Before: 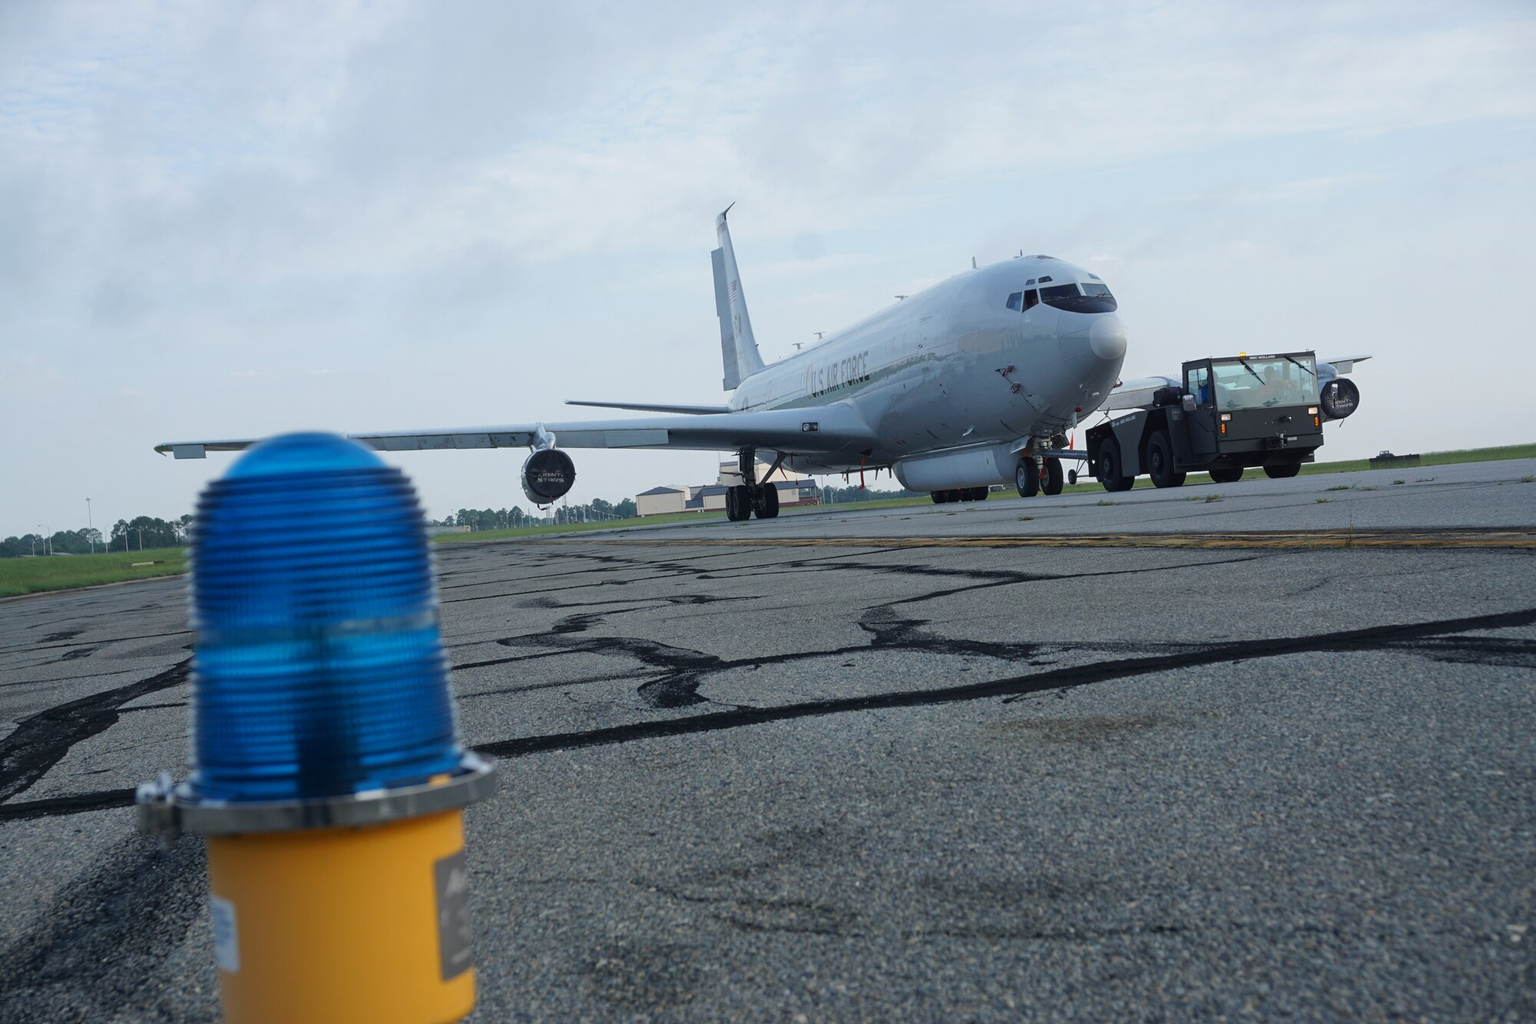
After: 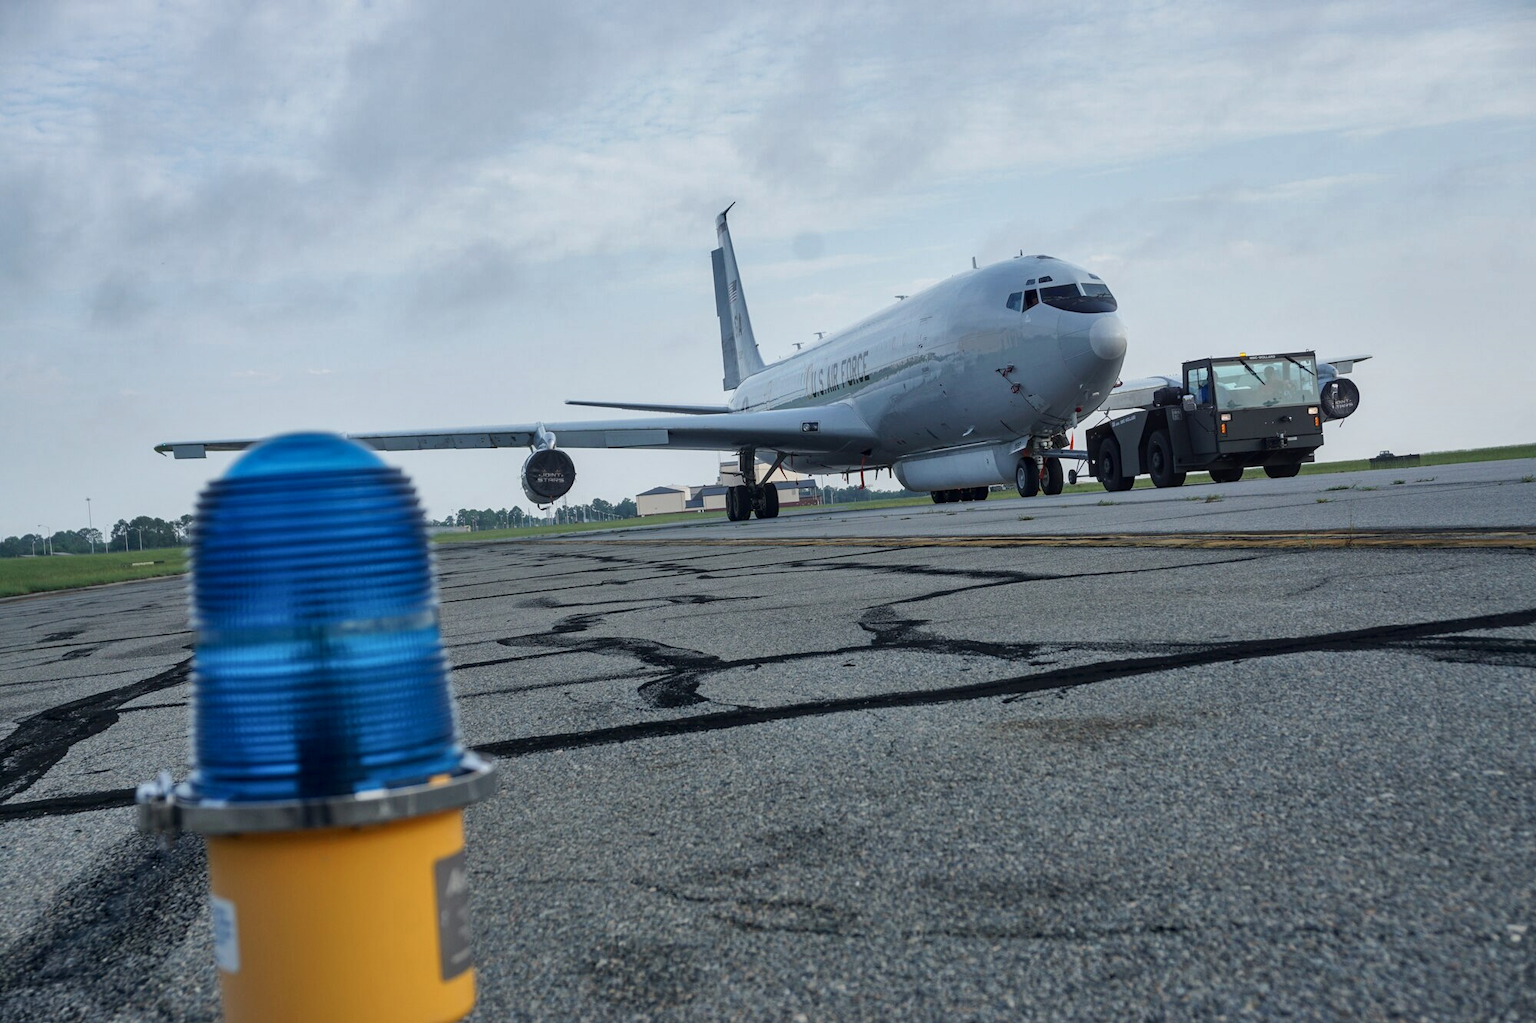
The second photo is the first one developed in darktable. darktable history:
shadows and highlights: low approximation 0.01, soften with gaussian
tone equalizer: on, module defaults
local contrast: on, module defaults
